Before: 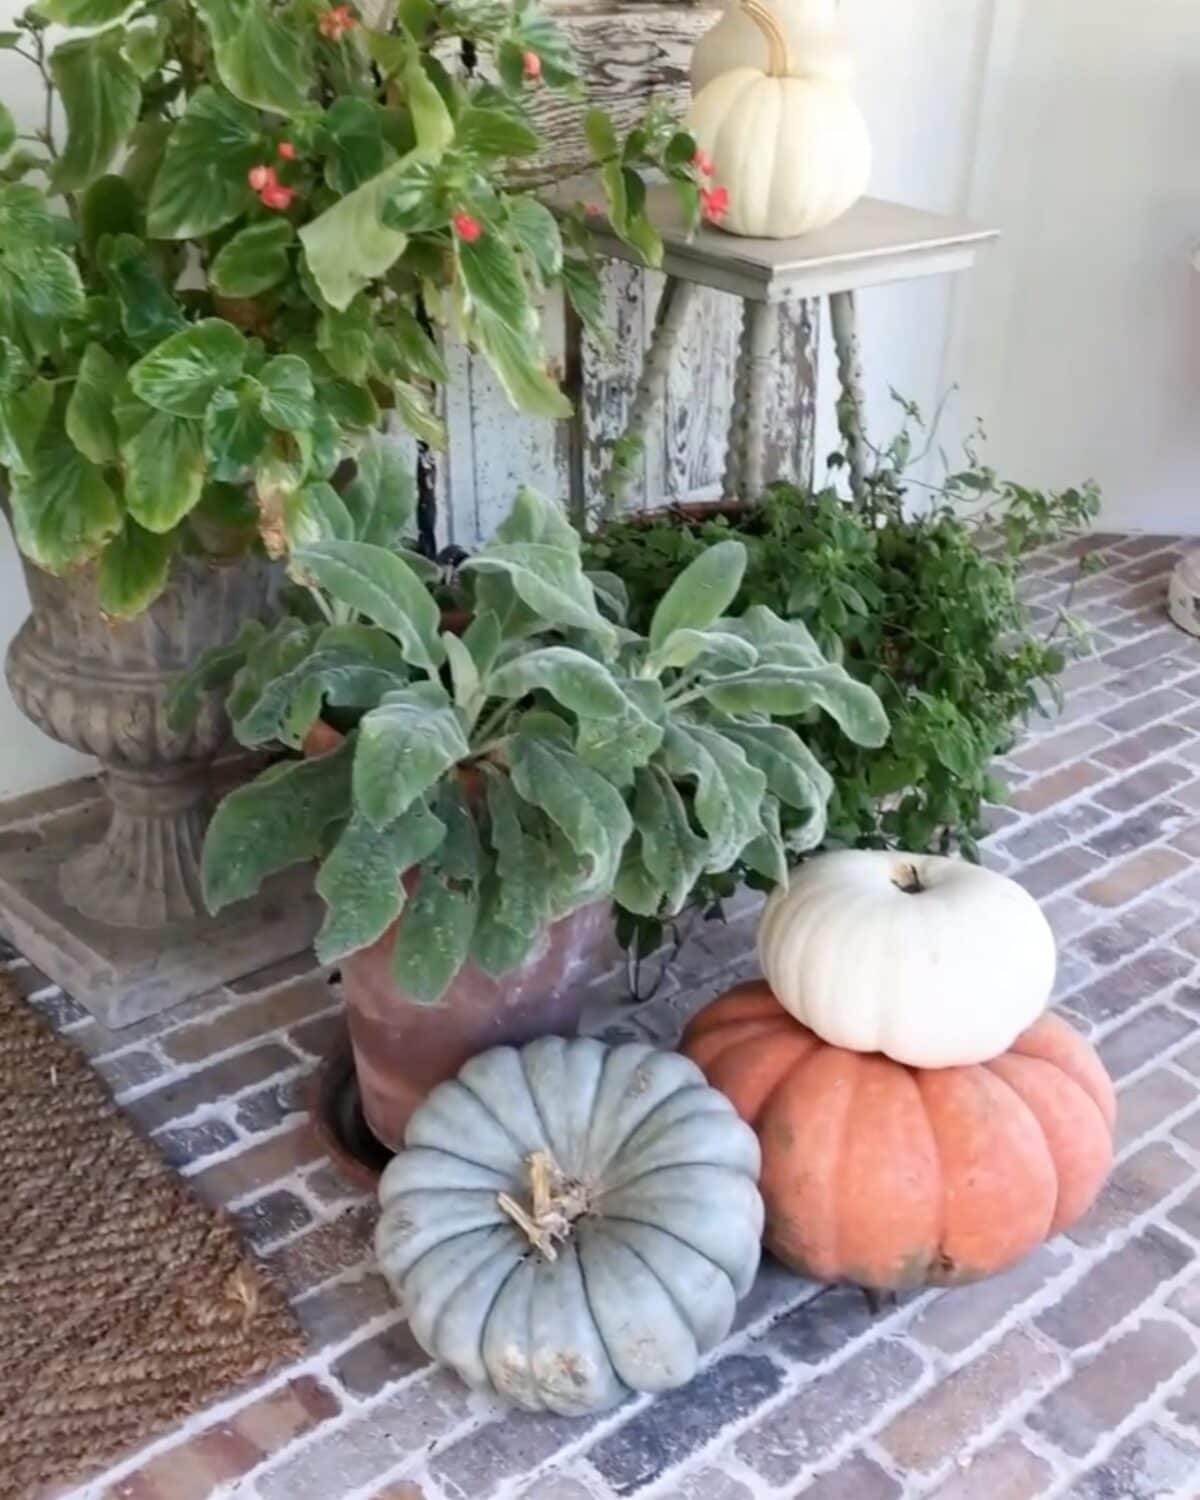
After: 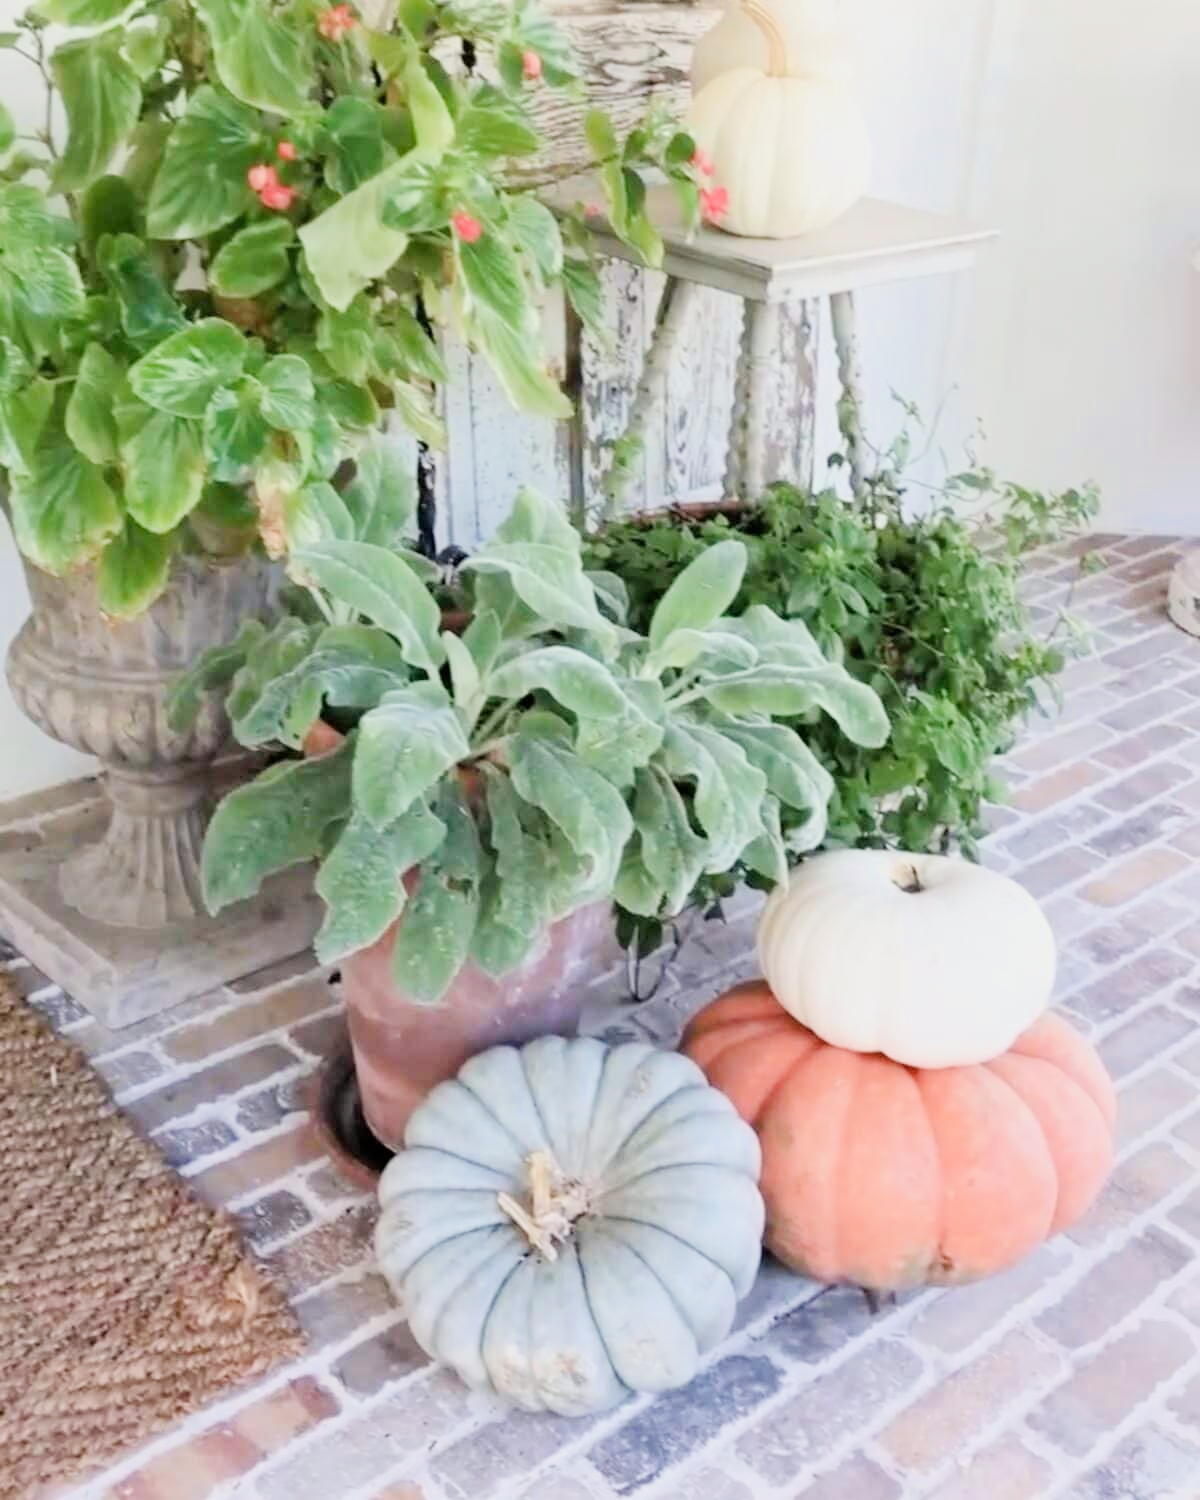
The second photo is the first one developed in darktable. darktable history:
exposure: black level correction 0, exposure 1.45 EV, compensate exposure bias true, compensate highlight preservation false
filmic rgb: black relative exposure -6.98 EV, white relative exposure 5.63 EV, hardness 2.86
